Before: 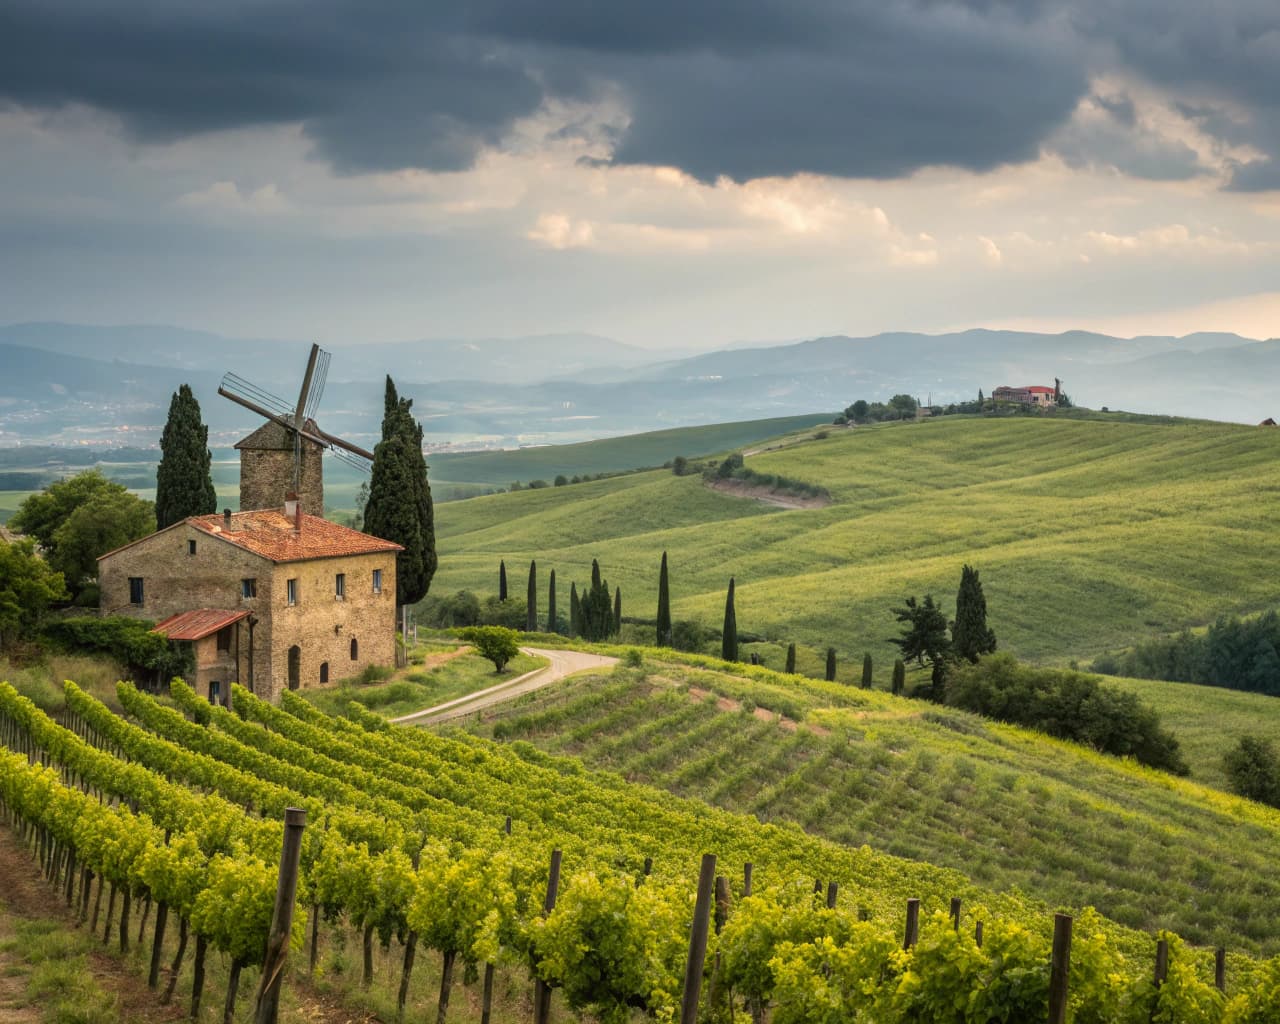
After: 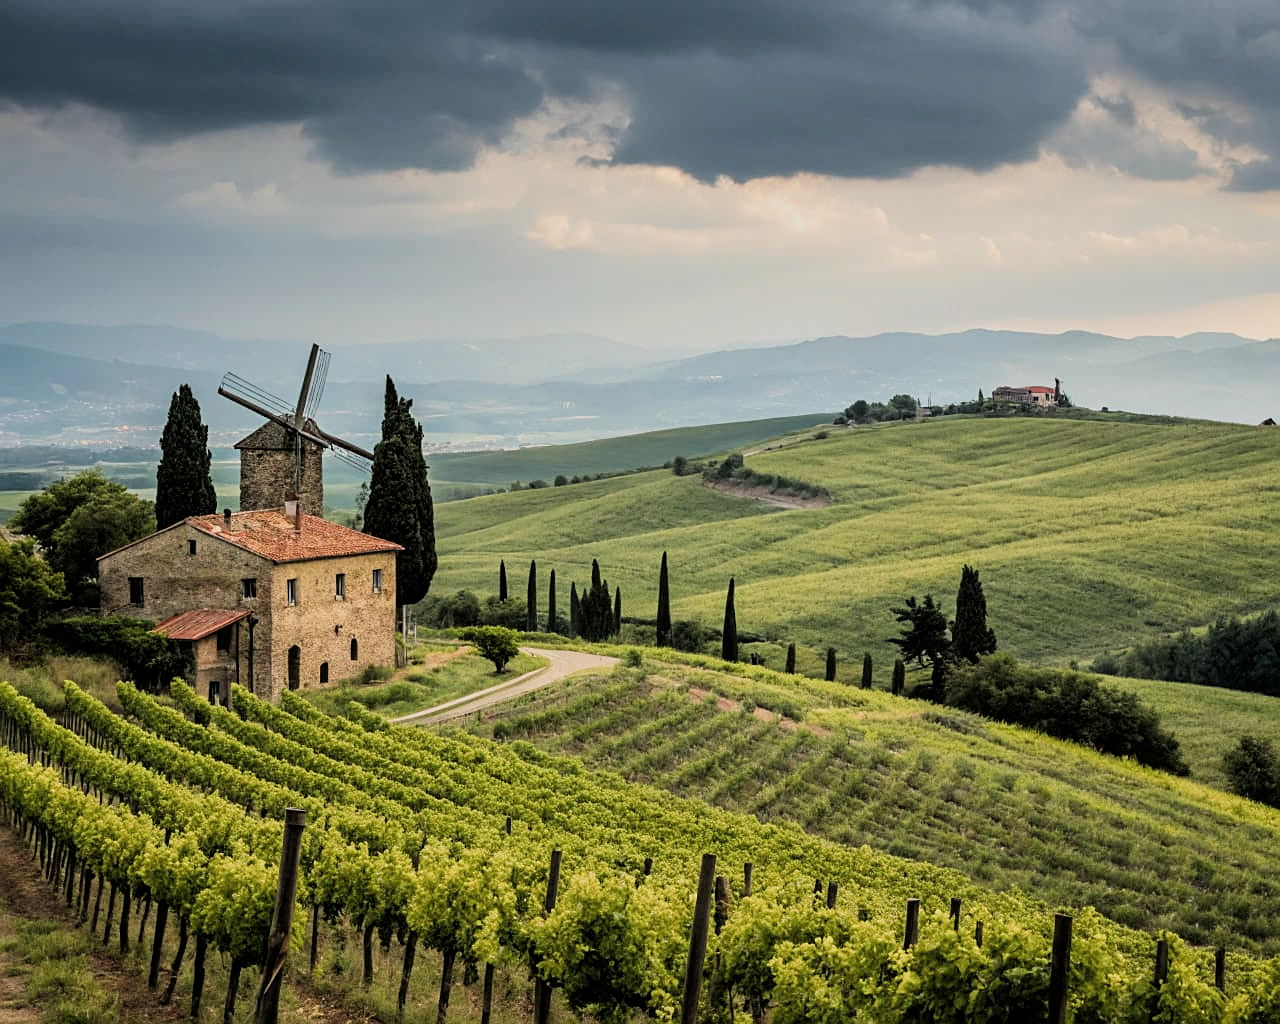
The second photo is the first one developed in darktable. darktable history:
sharpen: on, module defaults
filmic rgb: black relative exposure -7.5 EV, white relative exposure 4.99 EV, hardness 3.32, contrast 1.299, color science v4 (2020)
